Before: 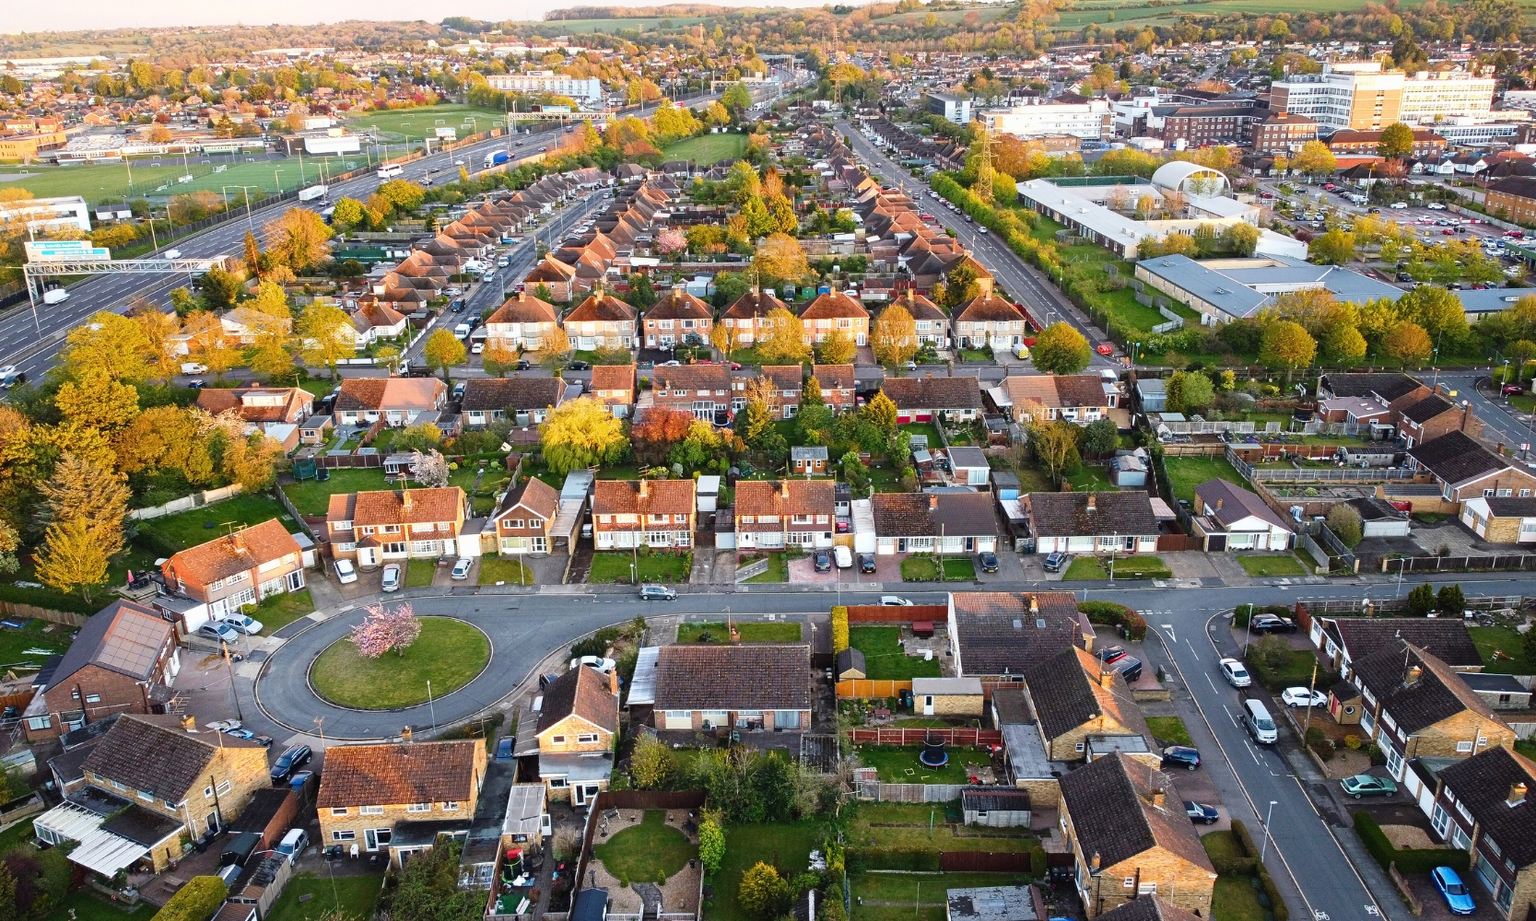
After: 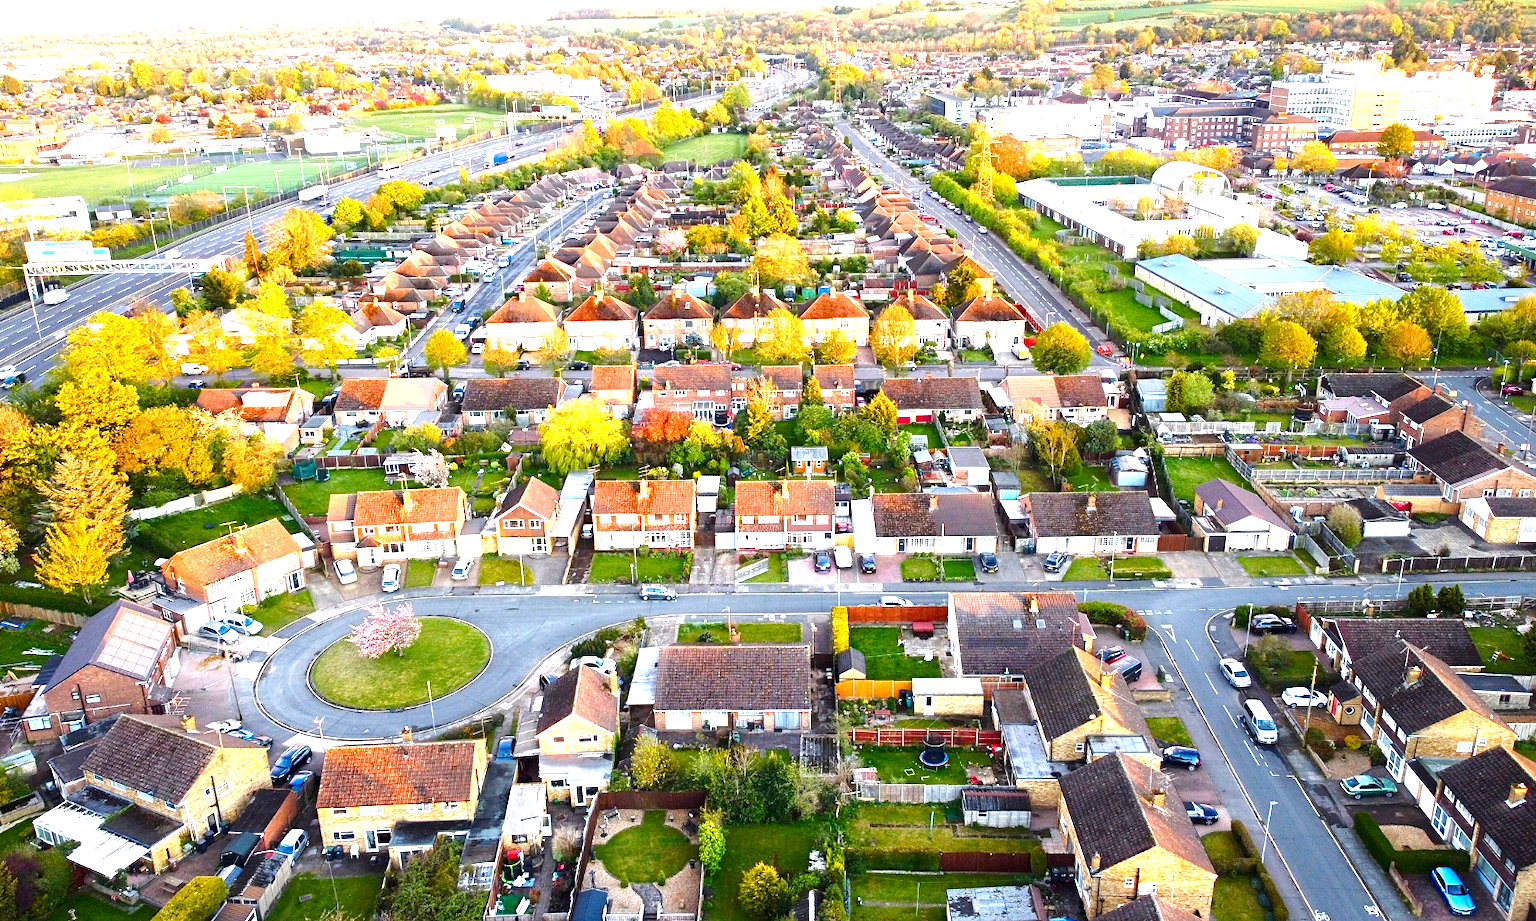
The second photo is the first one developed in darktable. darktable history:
exposure: black level correction 0, exposure 1.1 EV, compensate exposure bias true, compensate highlight preservation false
color balance rgb: global offset › luminance -0.51%, perceptual saturation grading › global saturation 27.53%, perceptual saturation grading › highlights -25%, perceptual saturation grading › shadows 25%, perceptual brilliance grading › highlights 6.62%, perceptual brilliance grading › mid-tones 17.07%, perceptual brilliance grading › shadows -5.23%
